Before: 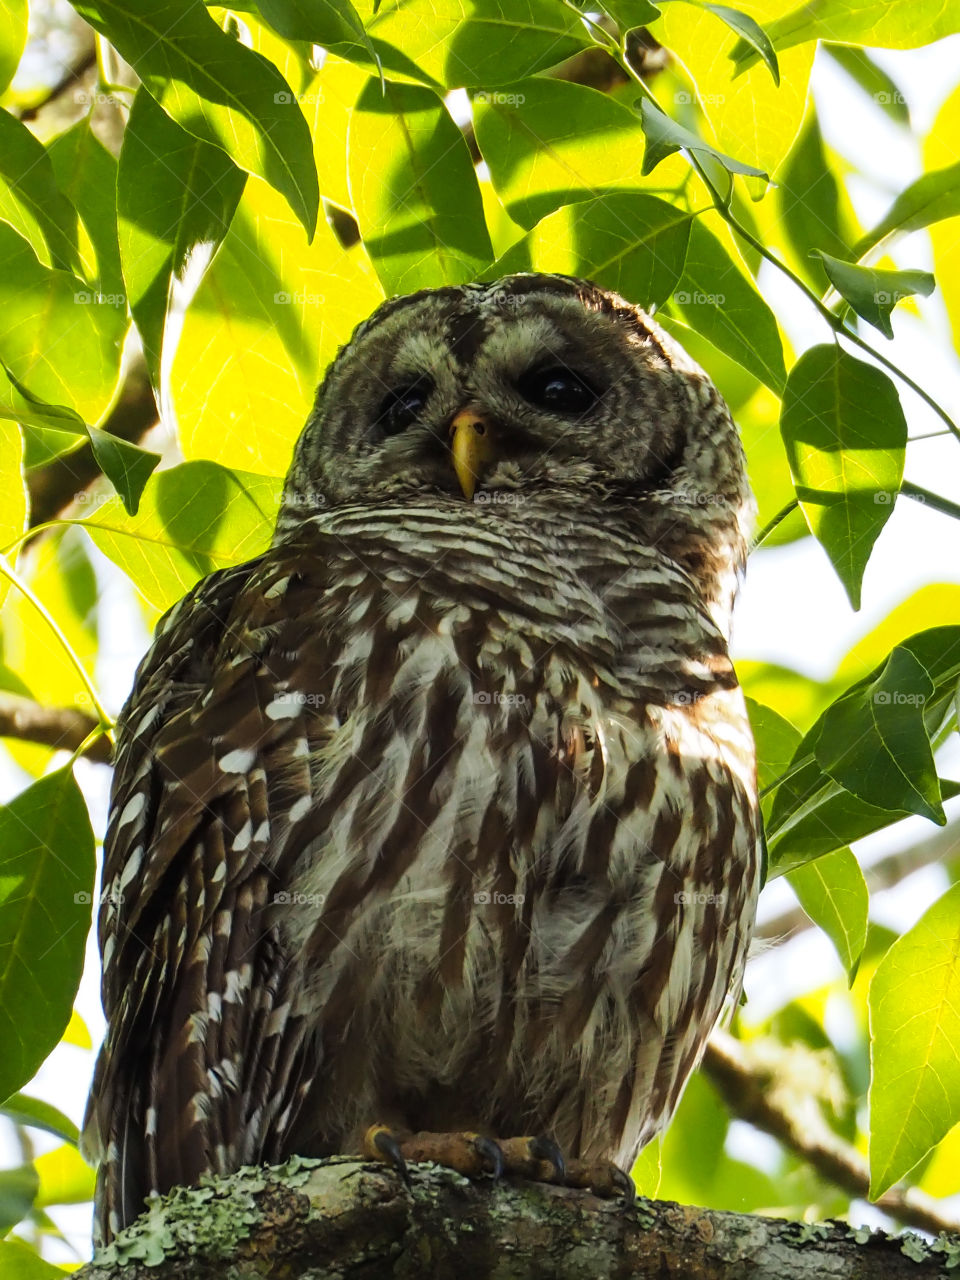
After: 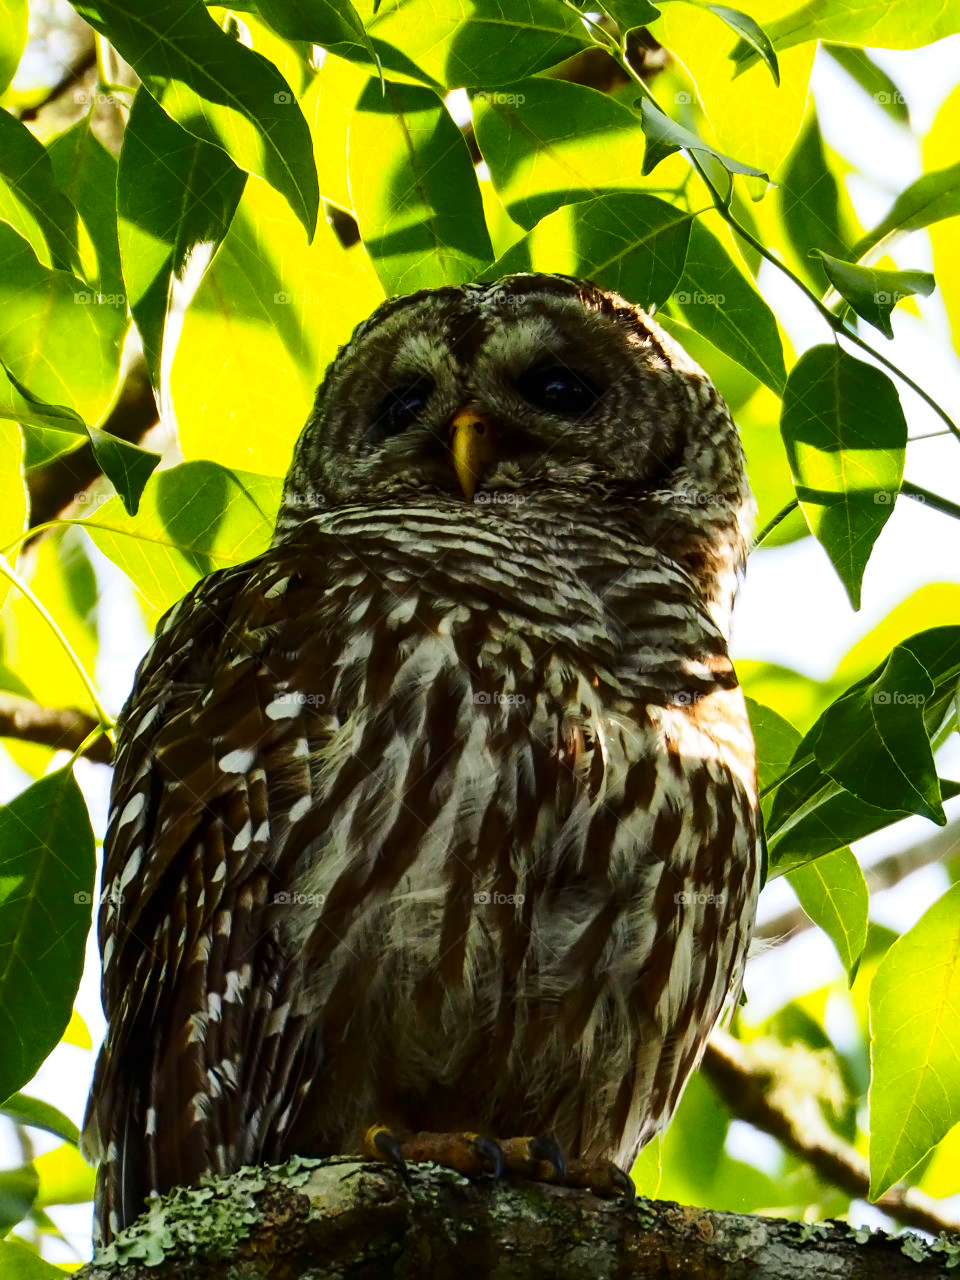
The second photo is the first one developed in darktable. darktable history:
contrast brightness saturation: contrast 0.19, brightness -0.106, saturation 0.212
